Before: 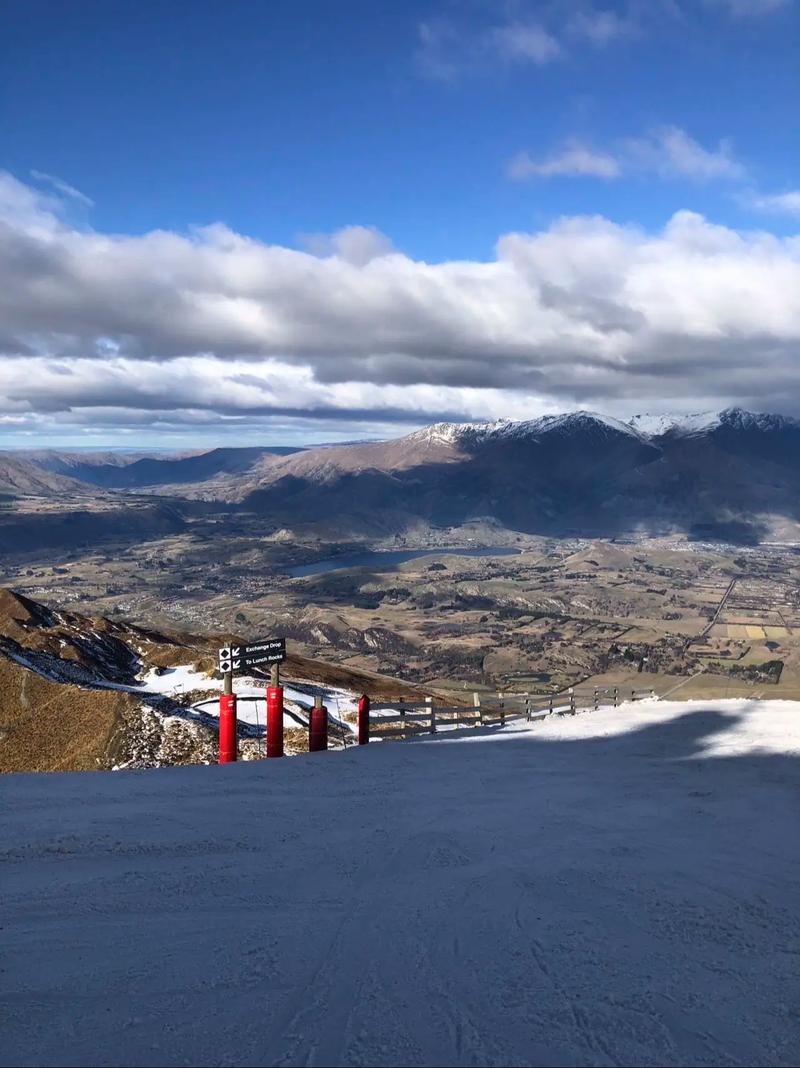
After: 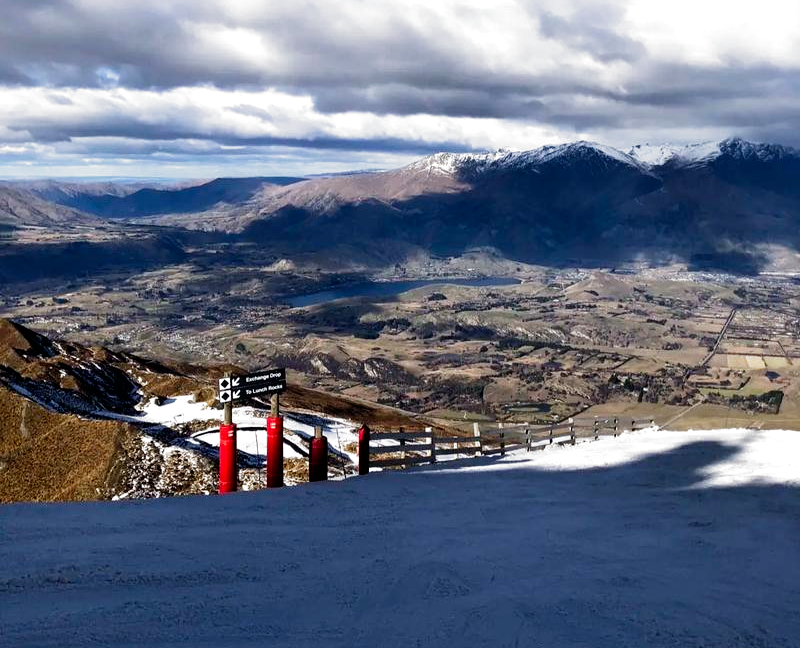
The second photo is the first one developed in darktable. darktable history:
crop and rotate: top 25.357%, bottom 13.942%
filmic rgb: black relative exposure -8.2 EV, white relative exposure 2.2 EV, threshold 3 EV, hardness 7.11, latitude 75%, contrast 1.325, highlights saturation mix -2%, shadows ↔ highlights balance 30%, preserve chrominance no, color science v5 (2021), contrast in shadows safe, contrast in highlights safe, enable highlight reconstruction true
